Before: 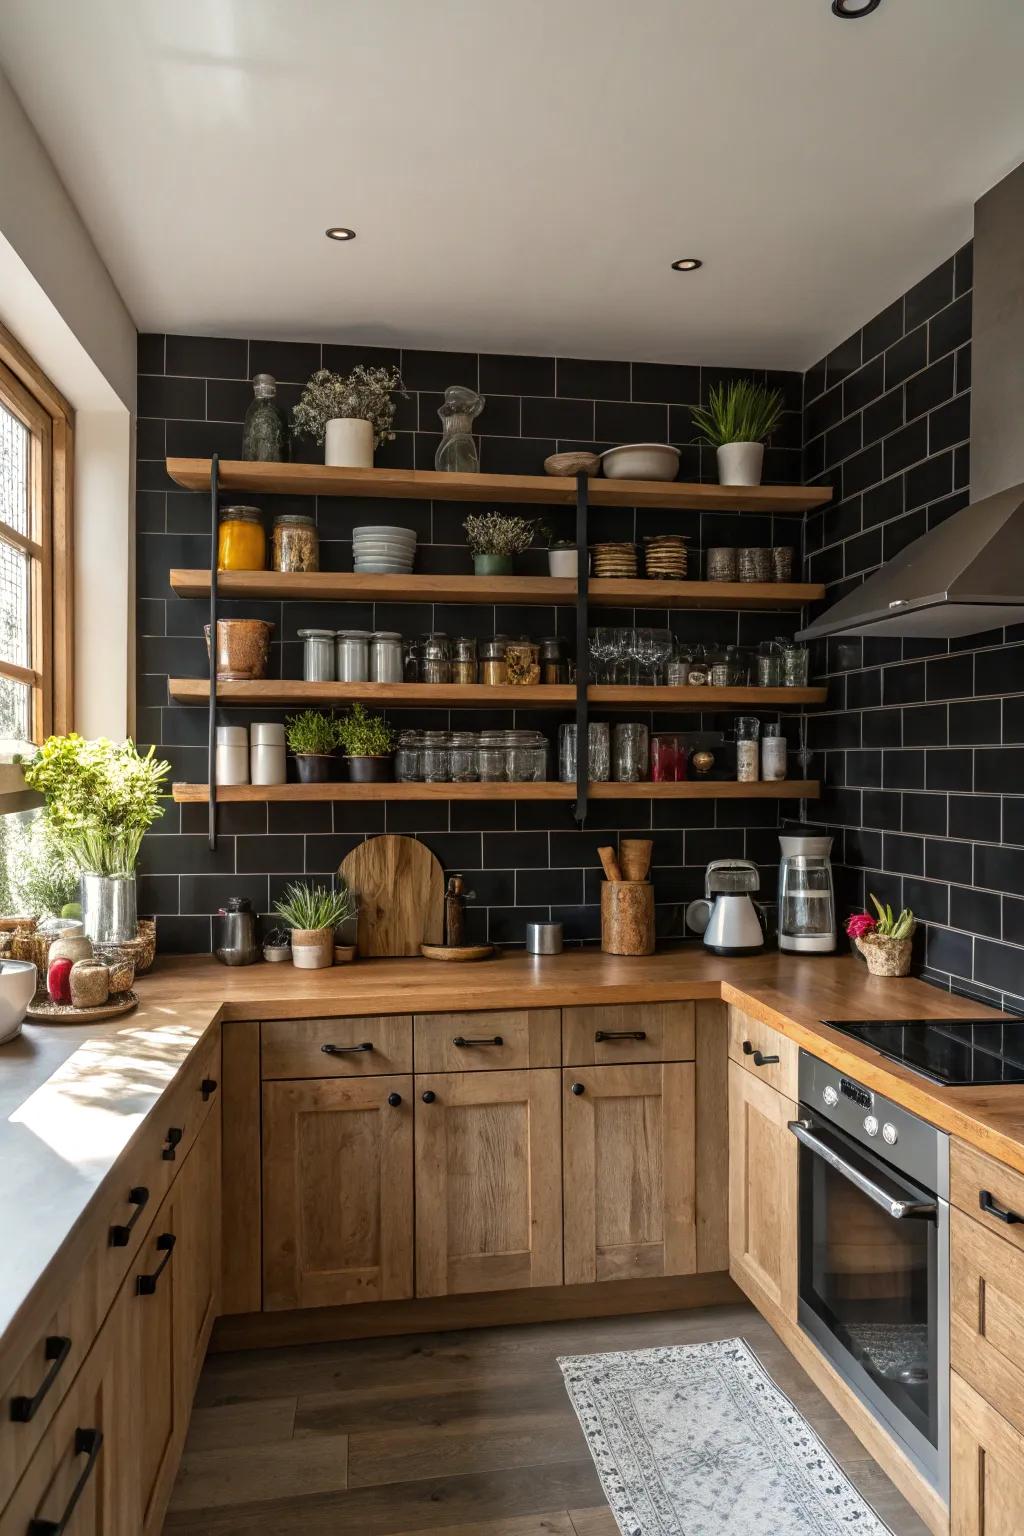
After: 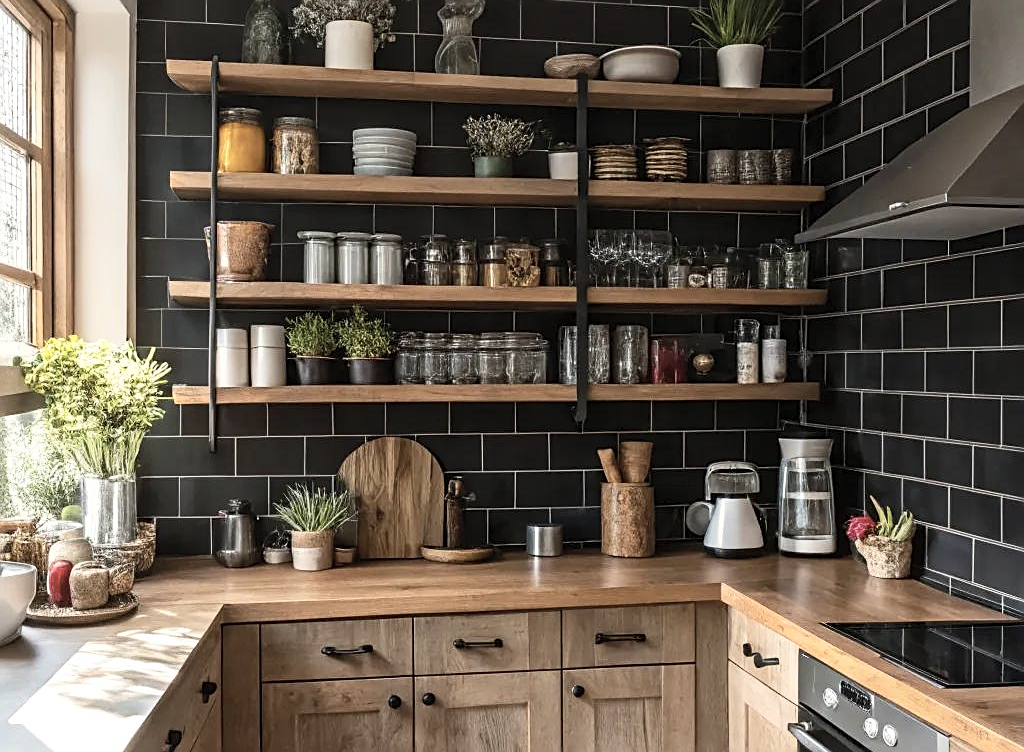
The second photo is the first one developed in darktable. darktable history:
contrast brightness saturation: contrast 0.198, brightness 0.168, saturation 0.223
color correction: highlights b* 0.007, saturation 0.574
crop and rotate: top 25.945%, bottom 25.052%
sharpen: on, module defaults
